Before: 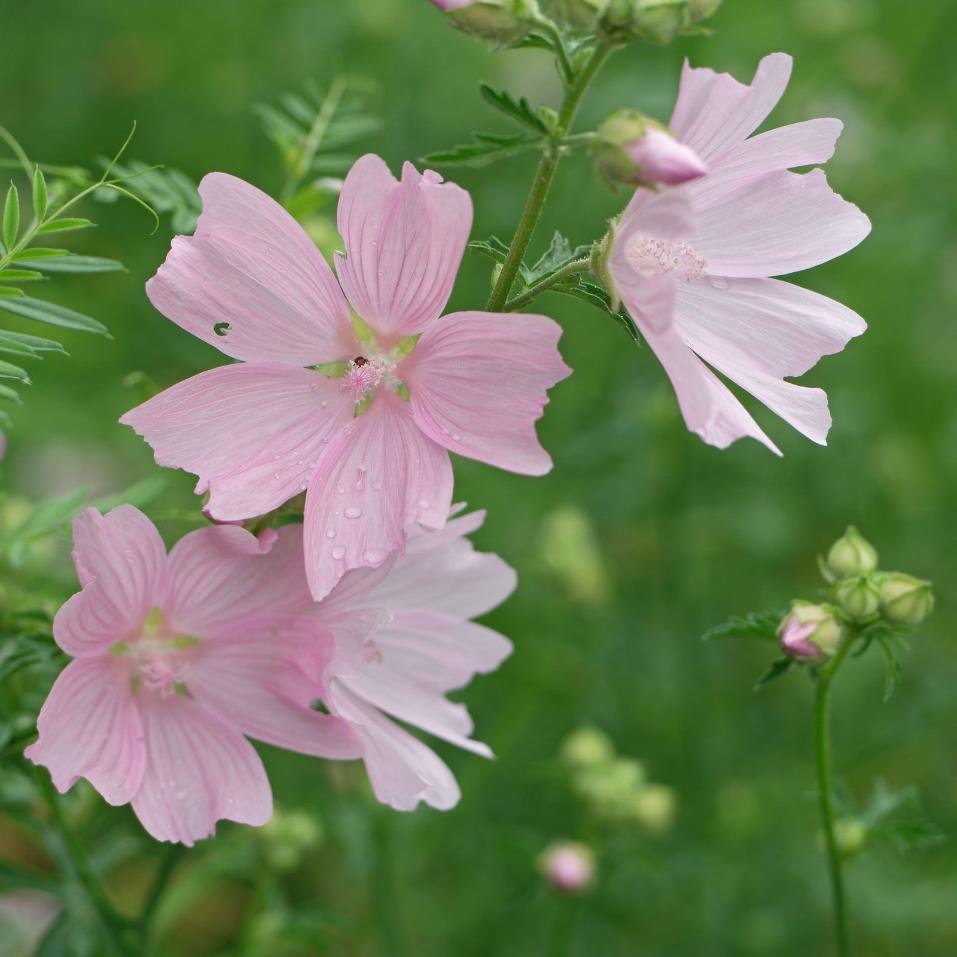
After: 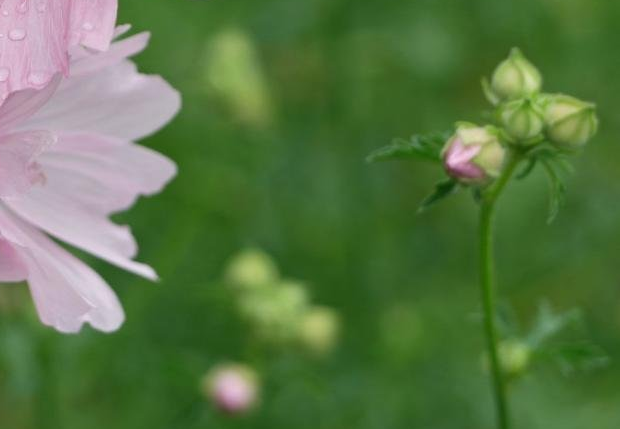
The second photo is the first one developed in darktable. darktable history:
crop and rotate: left 35.127%, top 50.124%, bottom 5.003%
